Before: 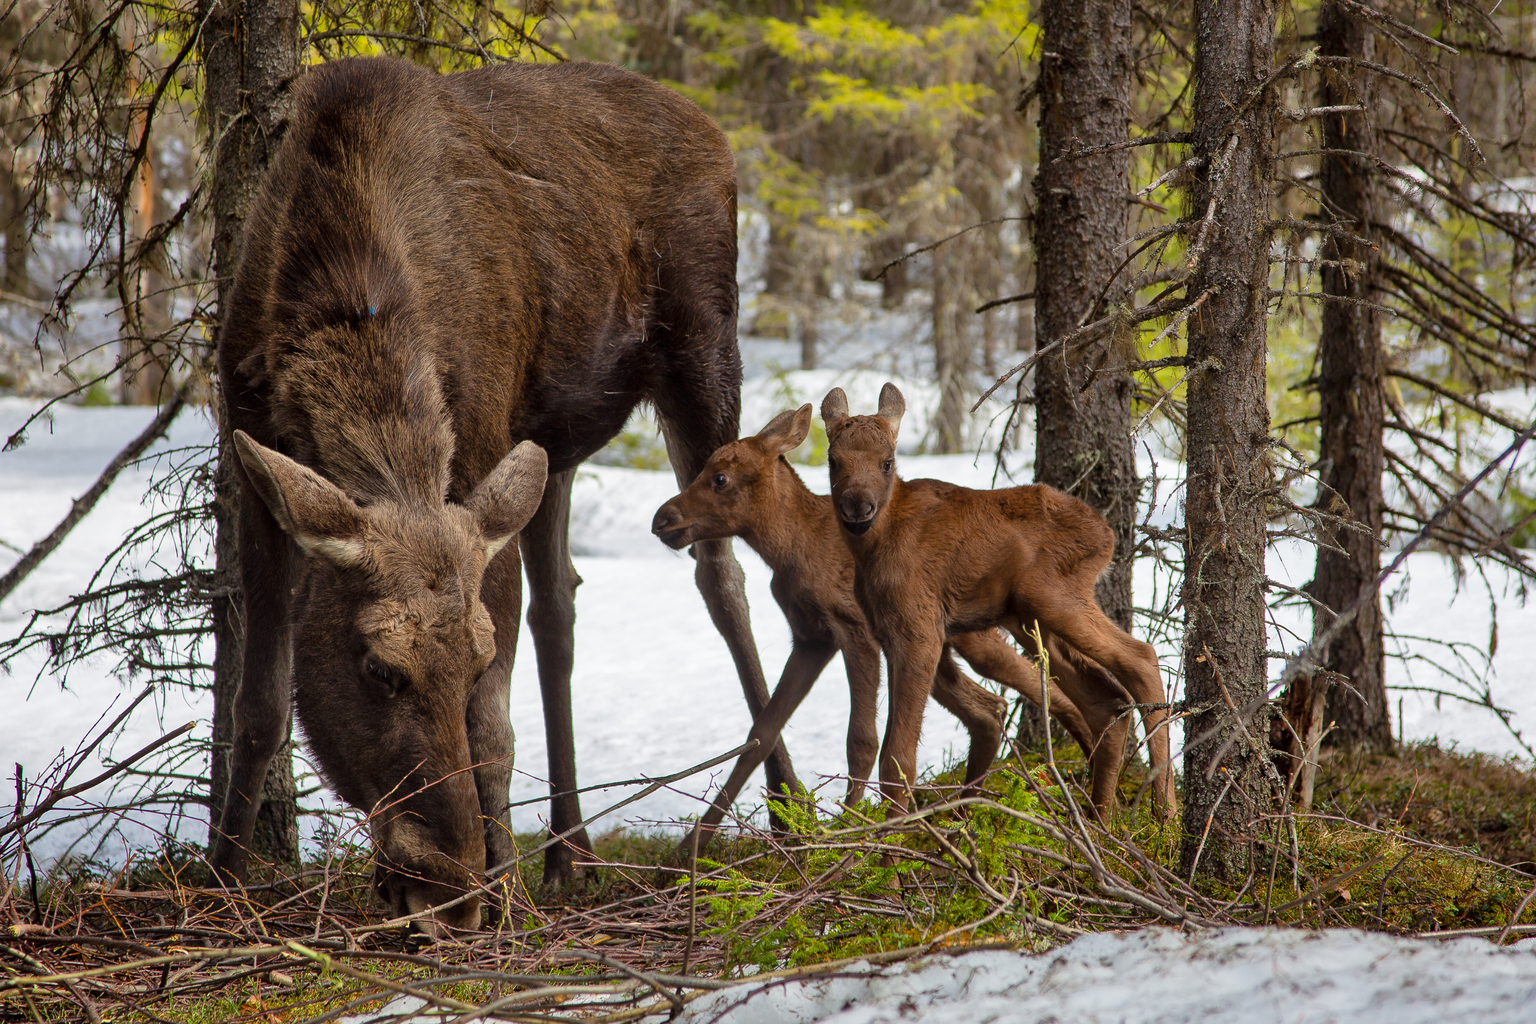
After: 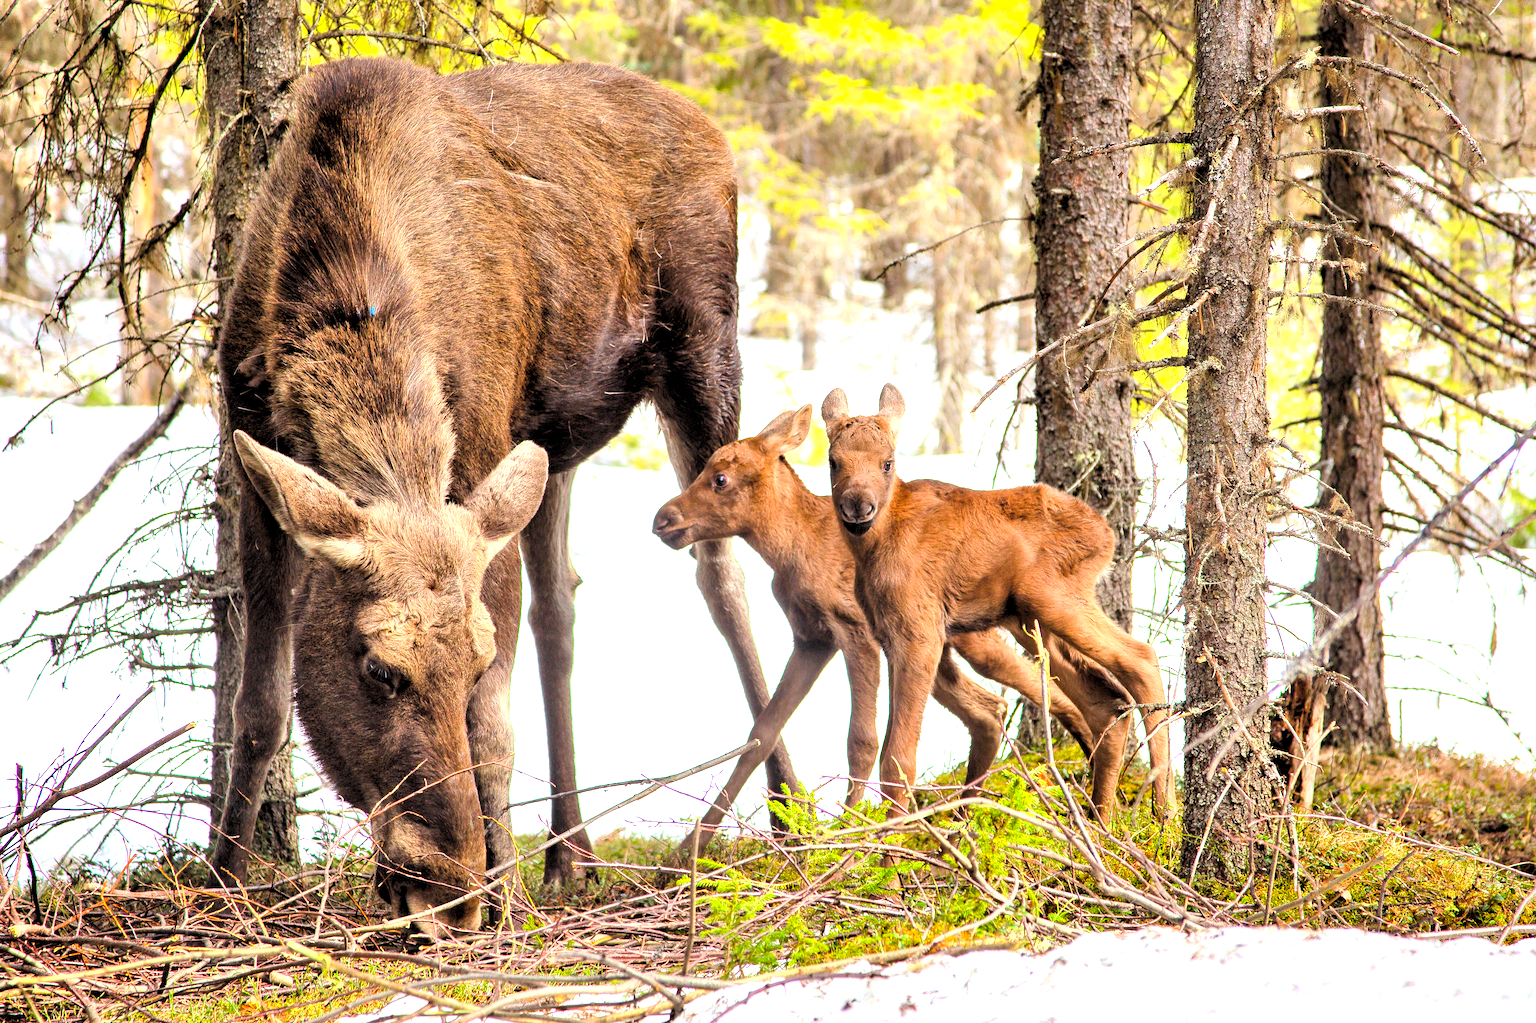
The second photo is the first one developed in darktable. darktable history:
levels: levels [0.036, 0.364, 0.827]
tone curve: curves: ch0 [(0, 0) (0.004, 0.001) (0.133, 0.112) (0.325, 0.362) (0.832, 0.893) (1, 1)], color space Lab, linked channels, preserve colors none
exposure: black level correction 0, exposure 0.7 EV, compensate exposure bias true, compensate highlight preservation false
